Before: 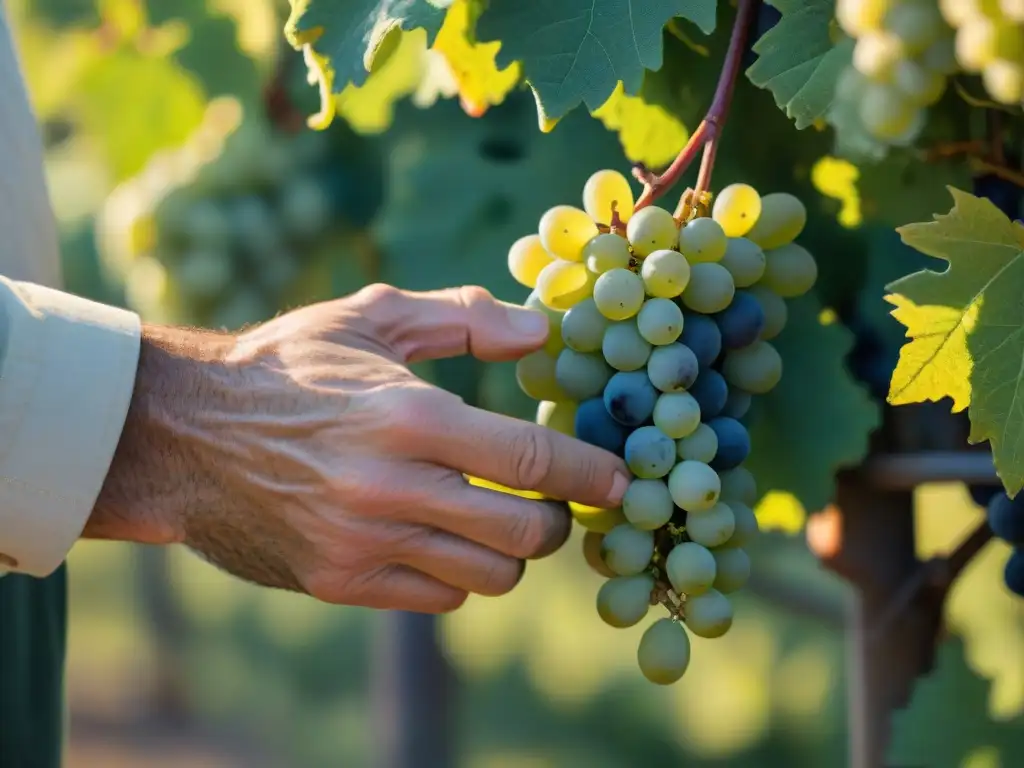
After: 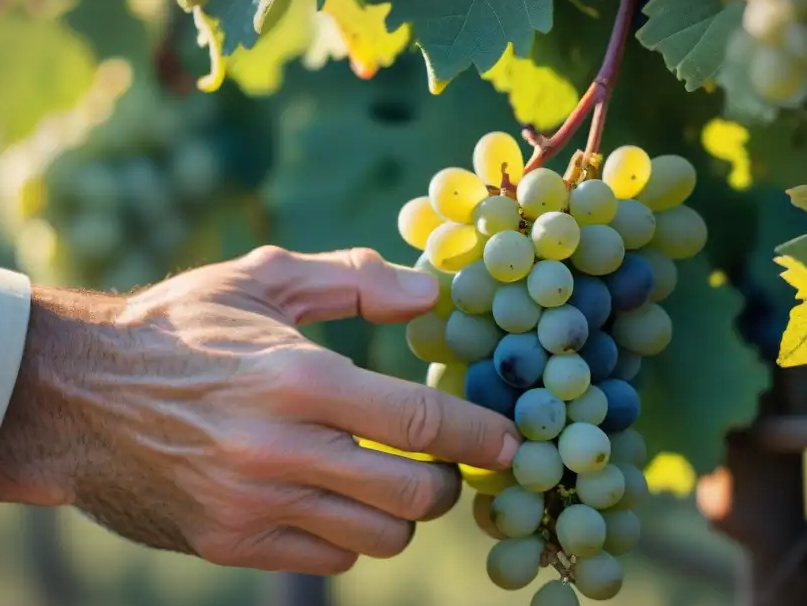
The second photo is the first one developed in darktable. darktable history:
shadows and highlights: shadows 36.65, highlights -28.09, soften with gaussian
crop and rotate: left 10.767%, top 5.075%, right 10.337%, bottom 15.969%
vignetting: fall-off start 98.68%, fall-off radius 101.07%, center (0.039, -0.085), width/height ratio 1.424
